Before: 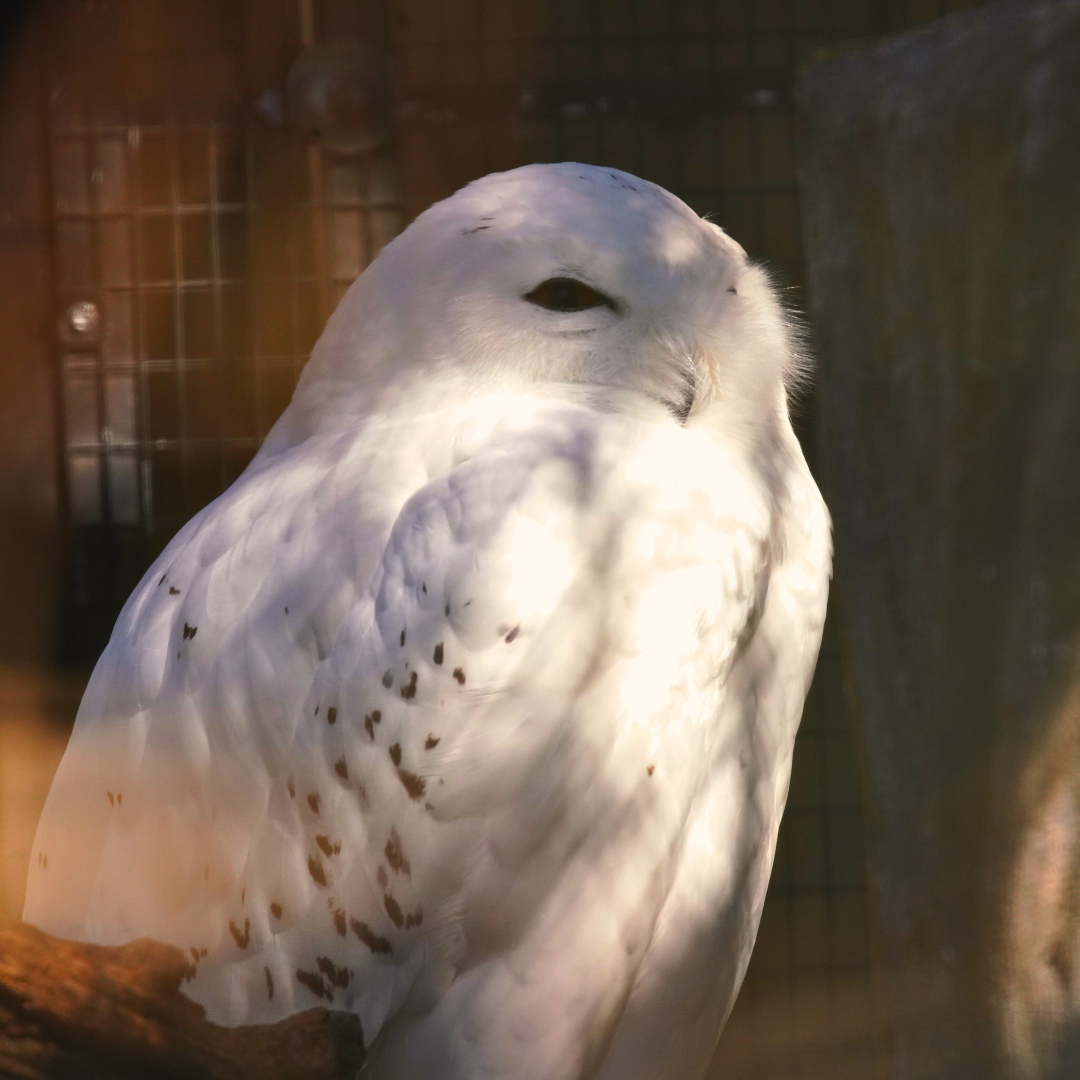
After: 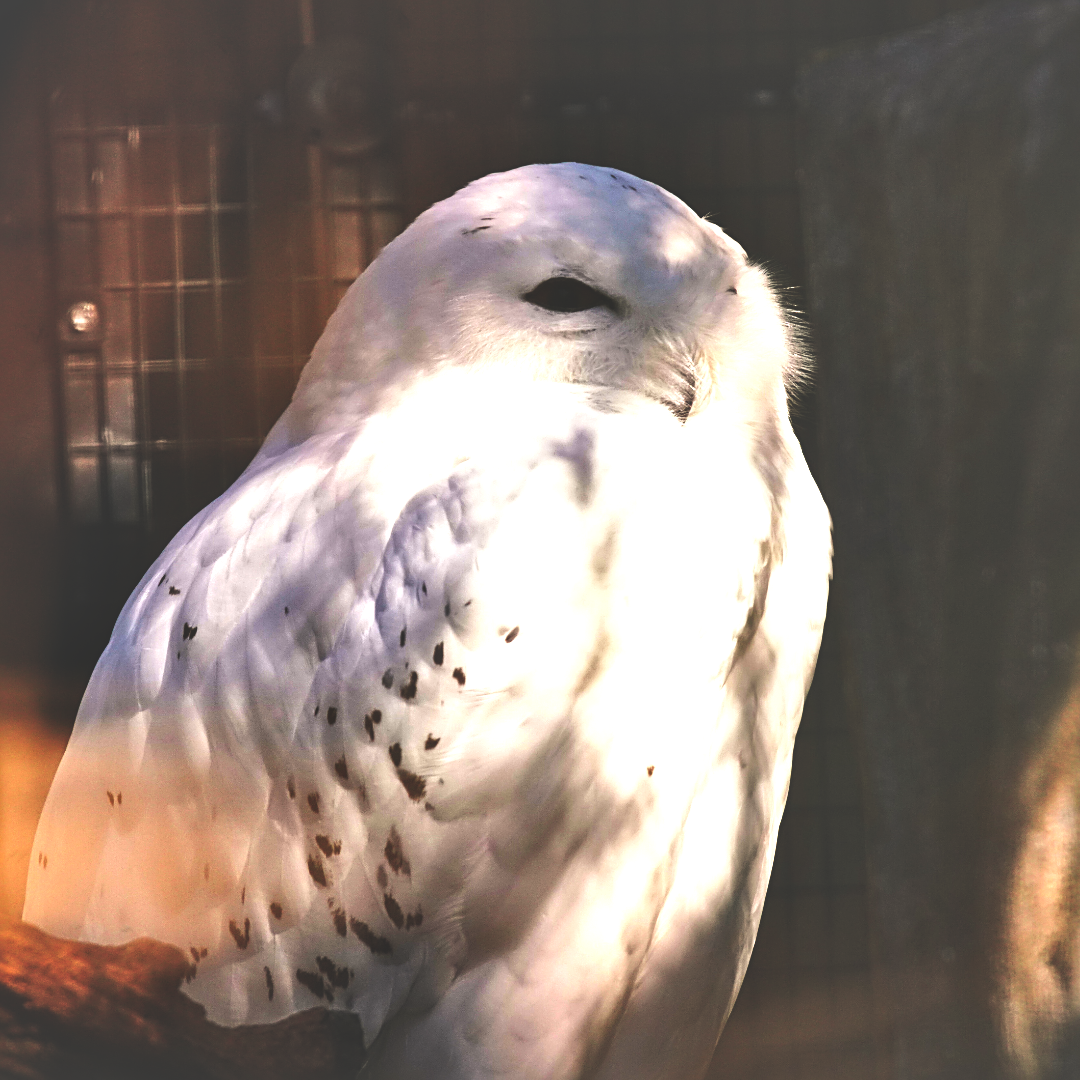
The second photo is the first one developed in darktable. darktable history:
levels: levels [0, 0.476, 0.951]
sharpen: radius 2.767
local contrast: mode bilateral grid, contrast 25, coarseness 60, detail 151%, midtone range 0.2
base curve: curves: ch0 [(0, 0.036) (0.007, 0.037) (0.604, 0.887) (1, 1)], preserve colors none
shadows and highlights: radius 264.75, soften with gaussian
